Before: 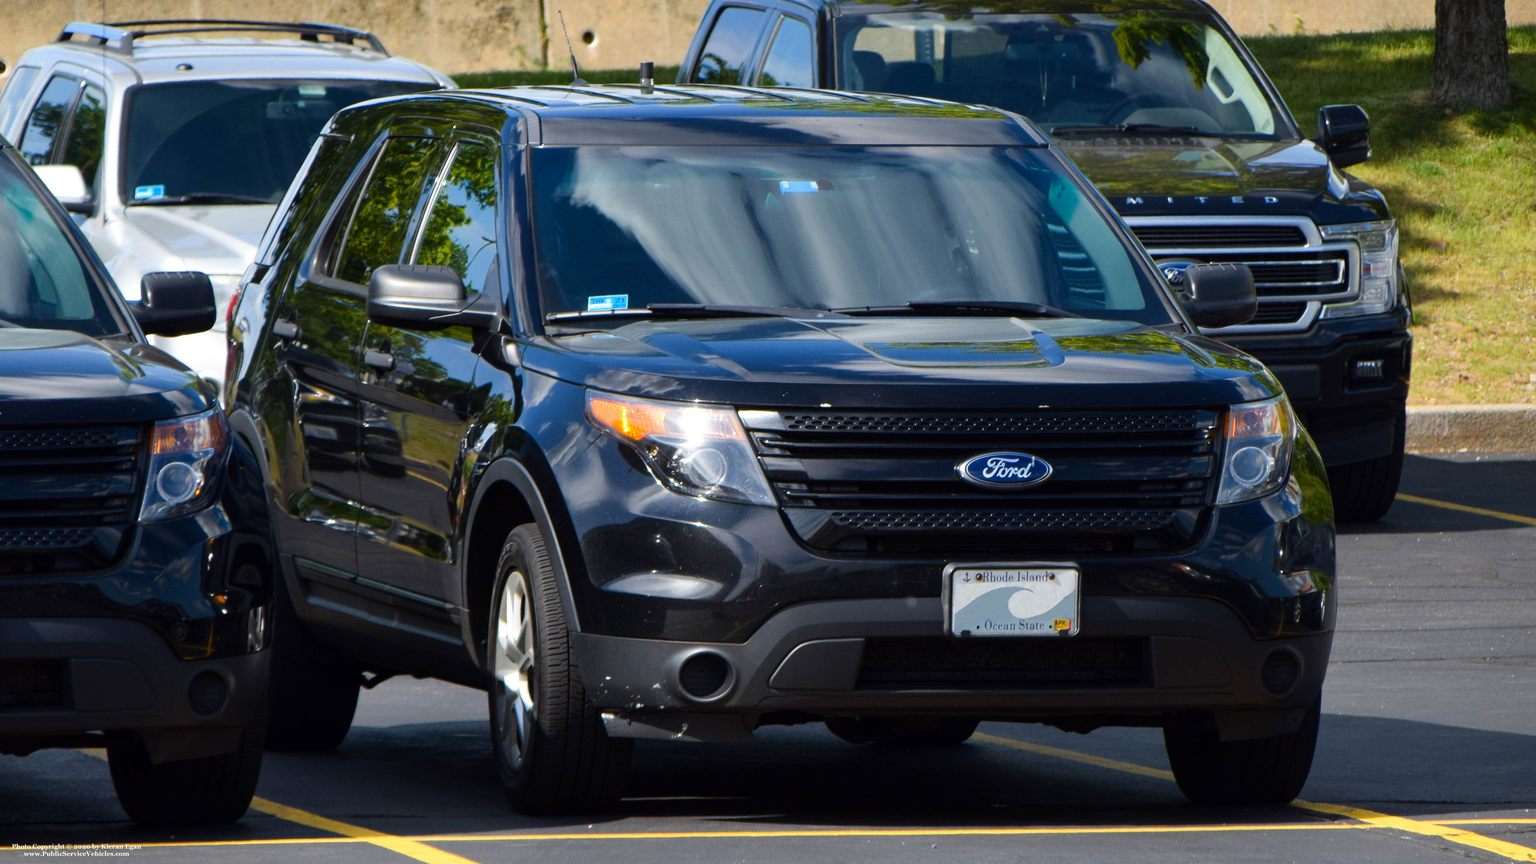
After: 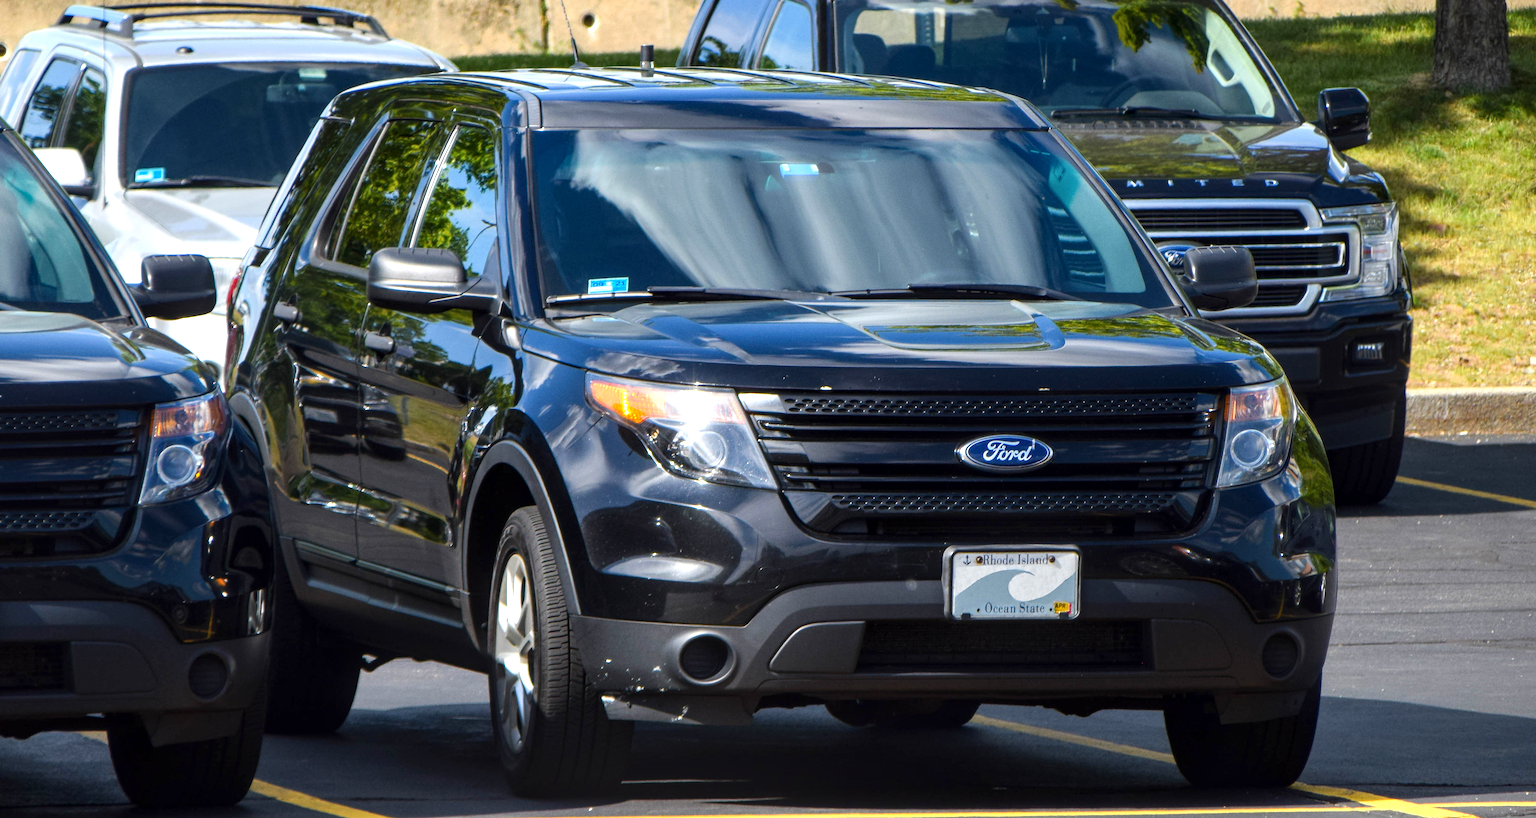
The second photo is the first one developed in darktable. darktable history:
exposure: exposure 0.51 EV, compensate highlight preservation false
crop and rotate: top 2.02%, bottom 3.241%
local contrast: on, module defaults
